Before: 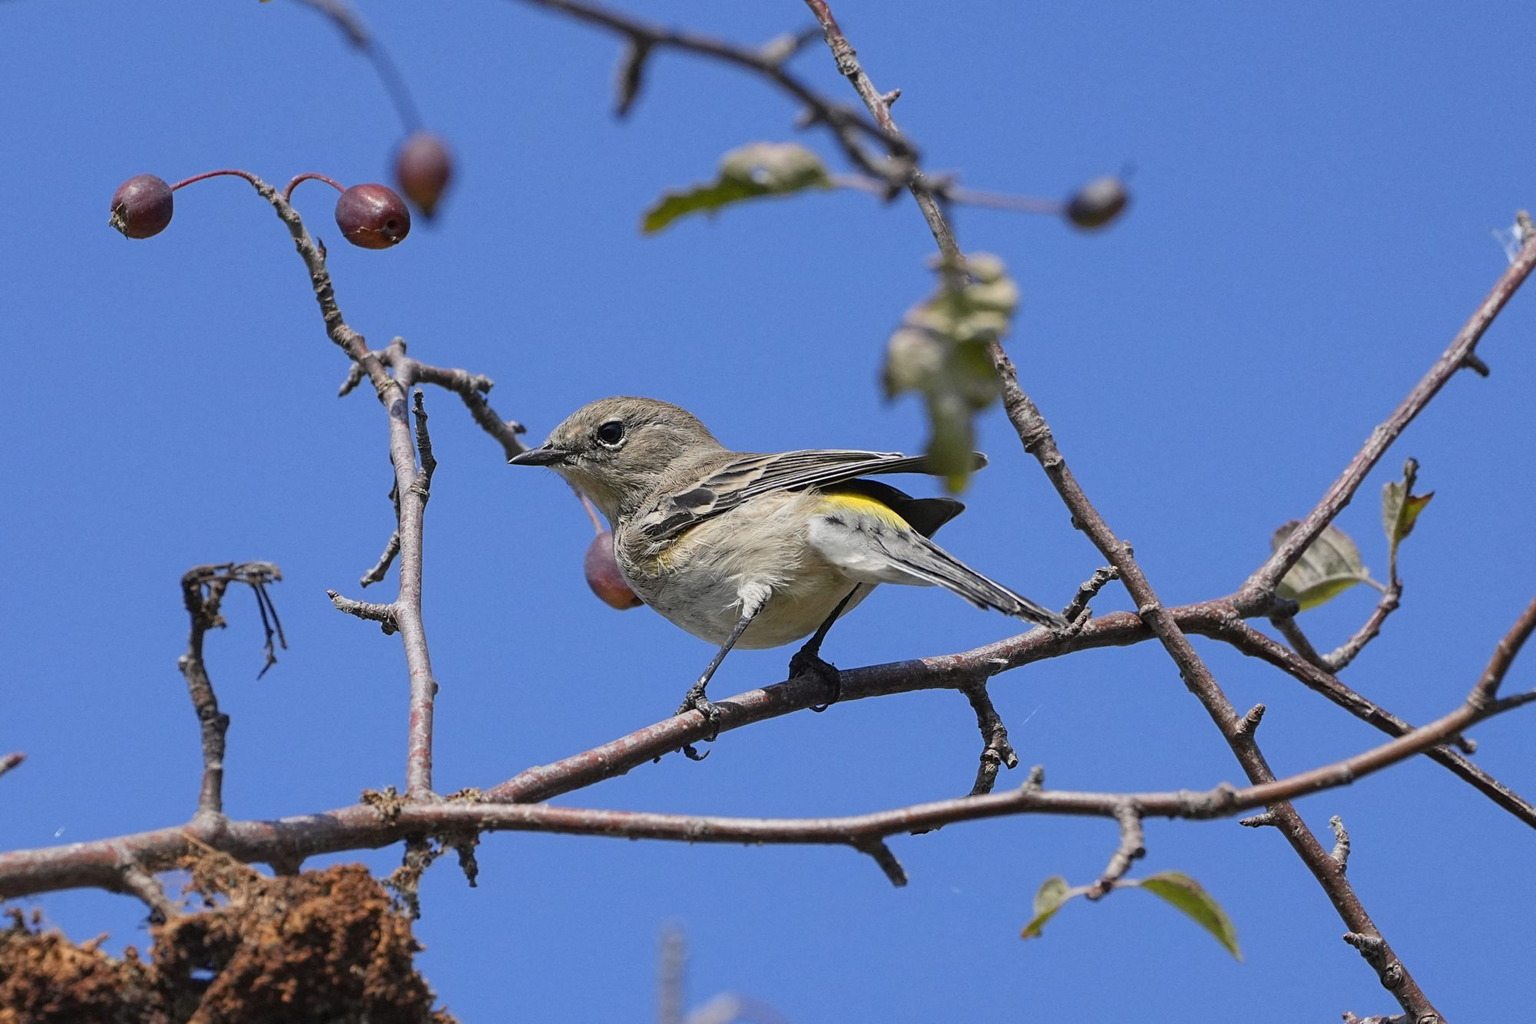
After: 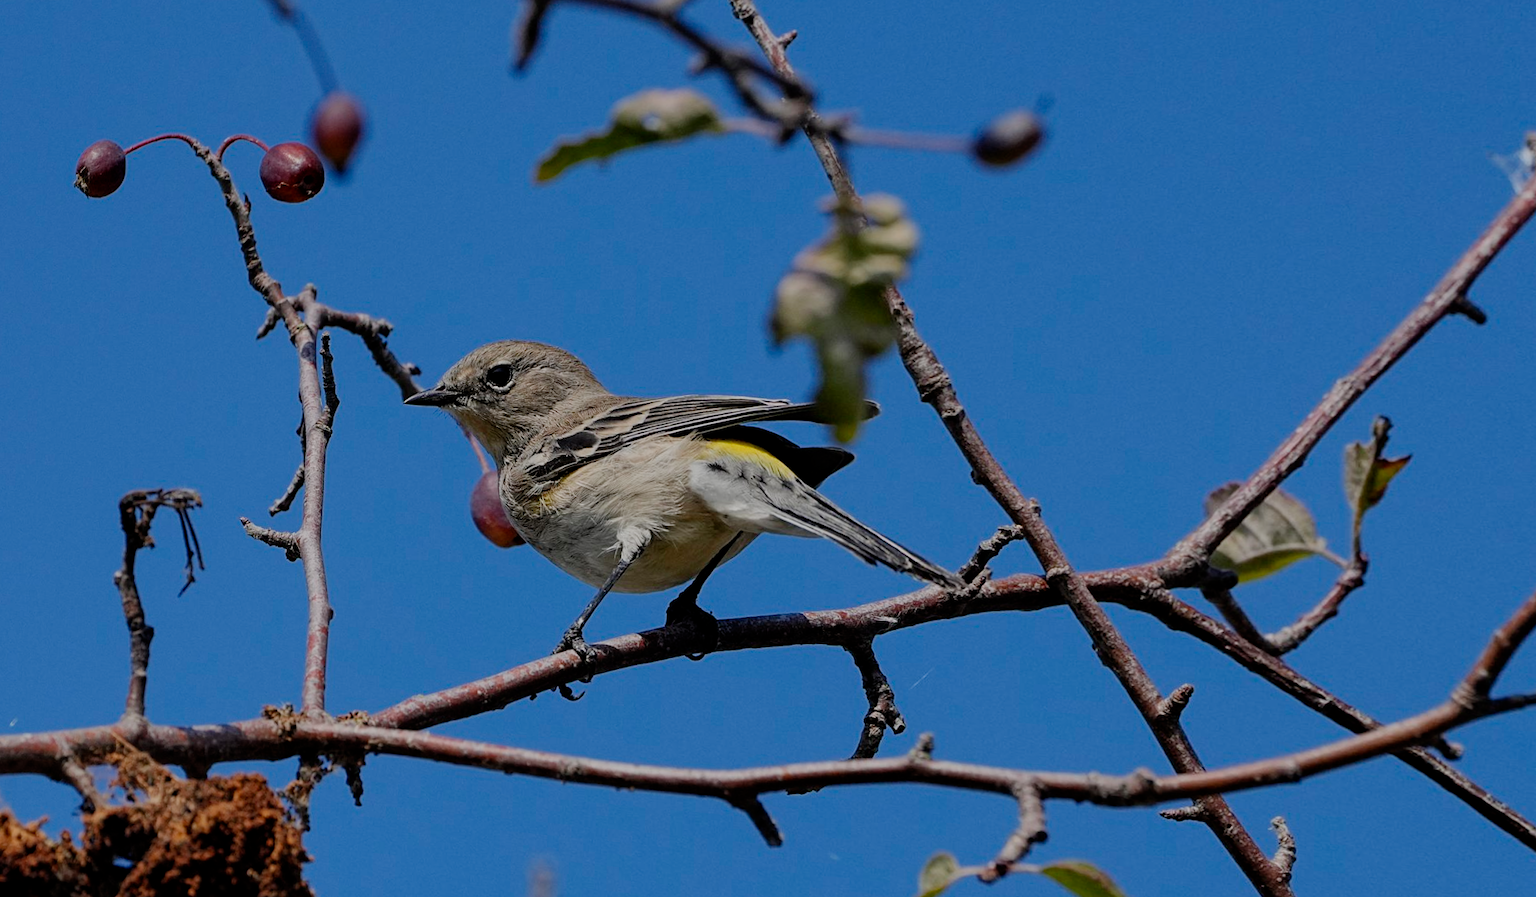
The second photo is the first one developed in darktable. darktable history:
filmic rgb: middle gray luminance 29%, black relative exposure -10.3 EV, white relative exposure 5.5 EV, threshold 6 EV, target black luminance 0%, hardness 3.95, latitude 2.04%, contrast 1.132, highlights saturation mix 5%, shadows ↔ highlights balance 15.11%, add noise in highlights 0, preserve chrominance no, color science v3 (2019), use custom middle-gray values true, iterations of high-quality reconstruction 0, contrast in highlights soft, enable highlight reconstruction true
rotate and perspective: rotation 1.69°, lens shift (vertical) -0.023, lens shift (horizontal) -0.291, crop left 0.025, crop right 0.988, crop top 0.092, crop bottom 0.842
